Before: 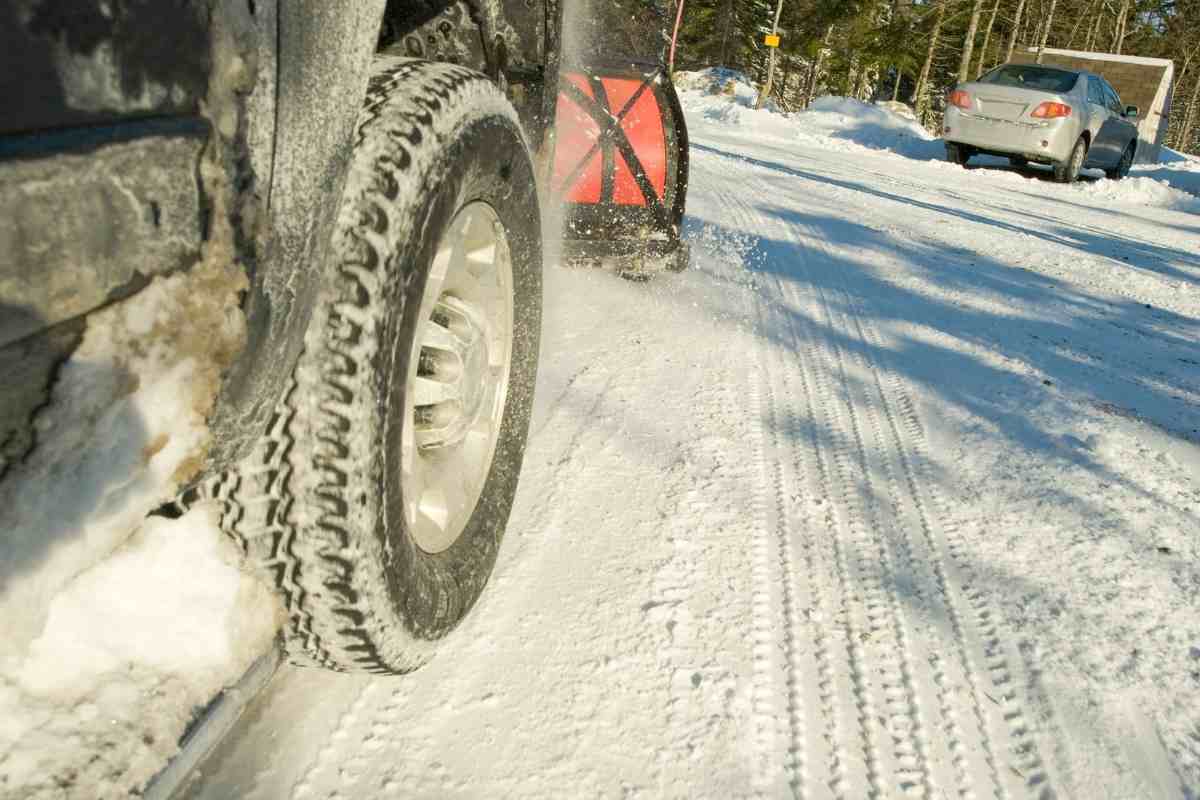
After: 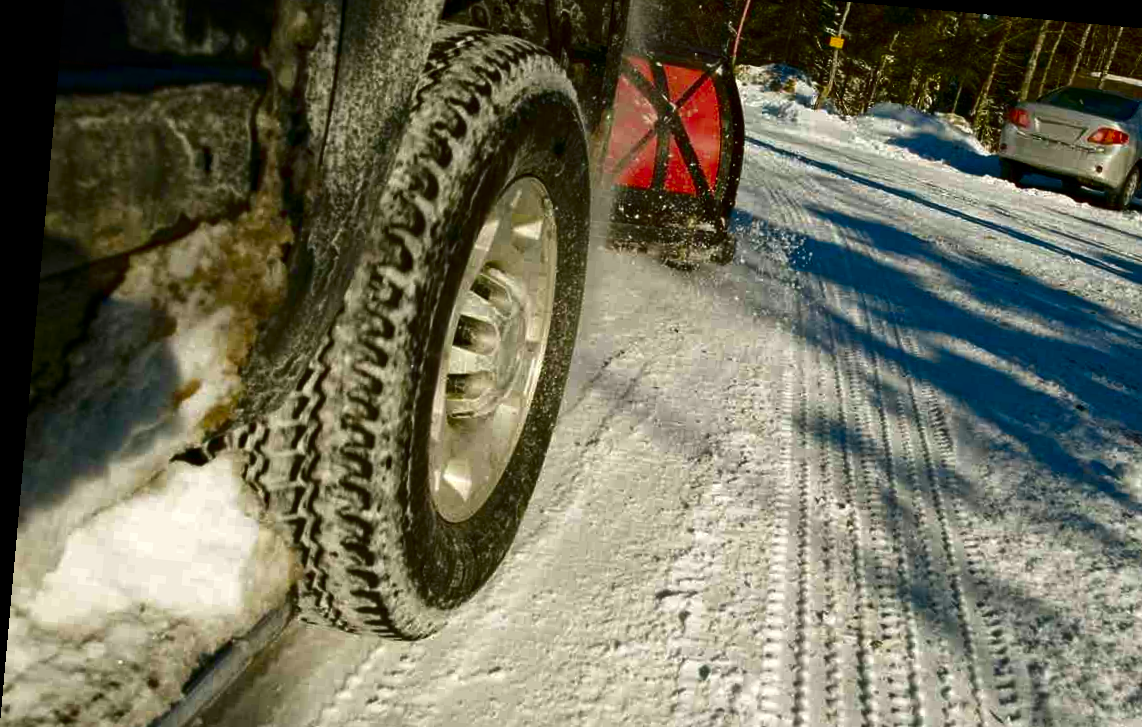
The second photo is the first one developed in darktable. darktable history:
contrast brightness saturation: contrast 0.09, brightness -0.59, saturation 0.17
crop: top 7.49%, right 9.717%, bottom 11.943%
haze removal: strength 0.29, distance 0.25, compatibility mode true, adaptive false
rotate and perspective: rotation 5.12°, automatic cropping off
